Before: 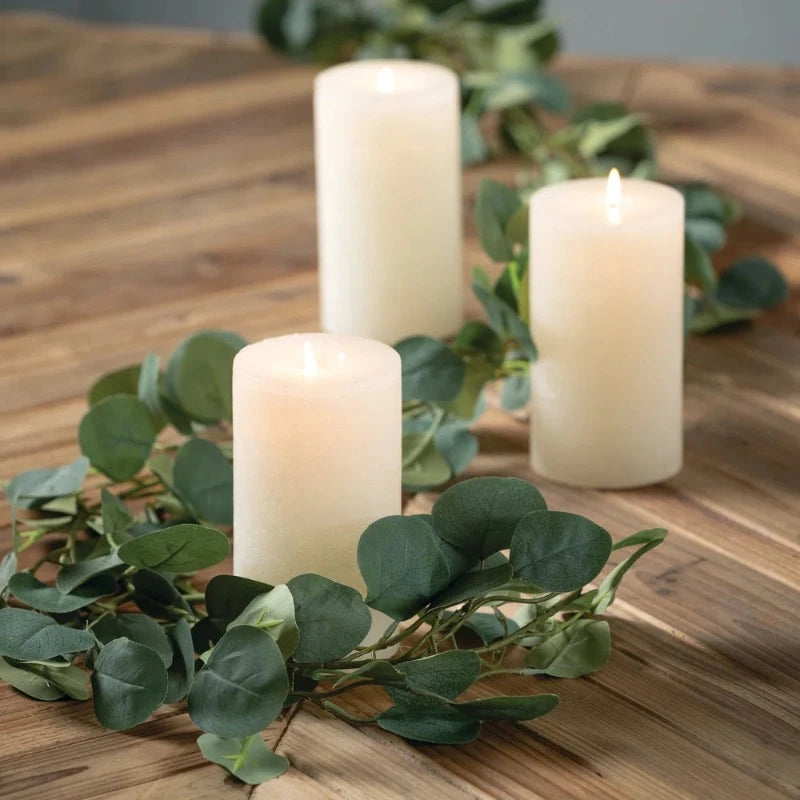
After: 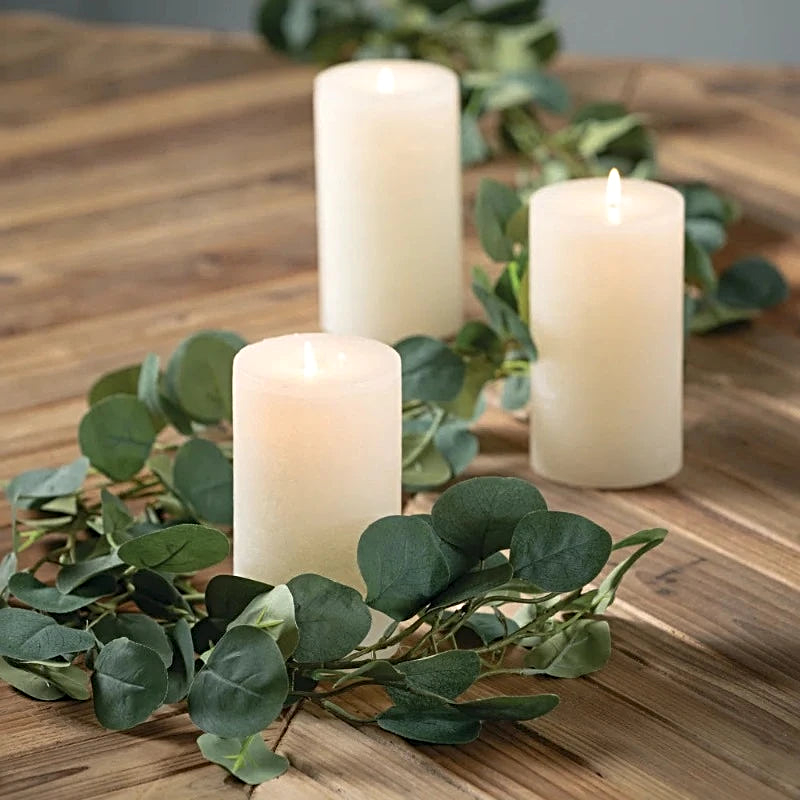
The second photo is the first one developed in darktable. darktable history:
sharpen: radius 3.12
exposure: exposure 0.021 EV, compensate exposure bias true, compensate highlight preservation false
